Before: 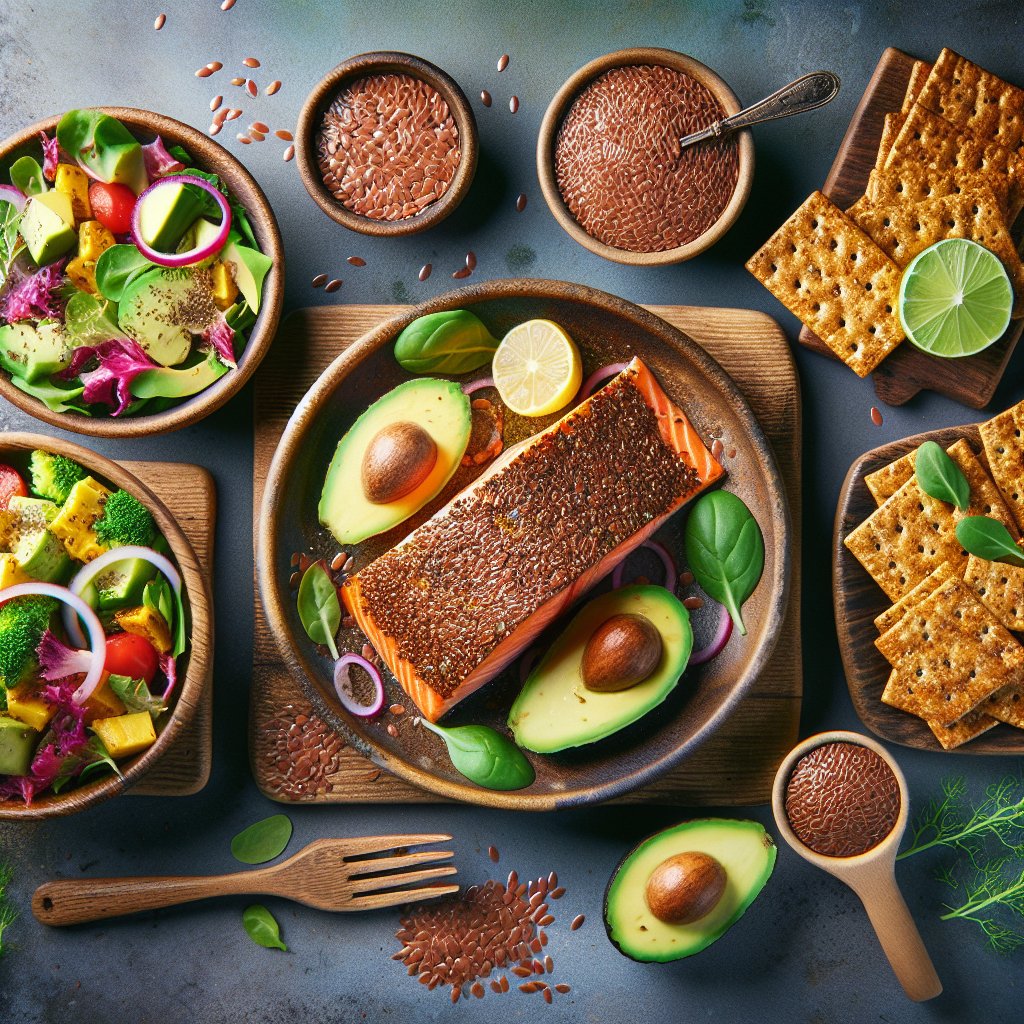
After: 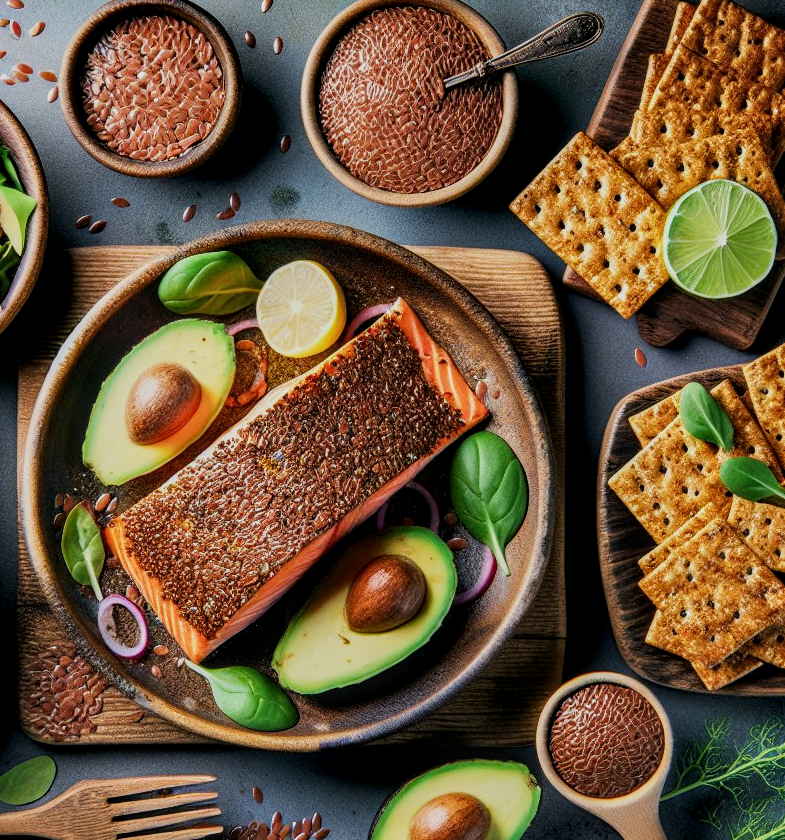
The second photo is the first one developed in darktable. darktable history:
contrast equalizer: octaves 7, y [[0.6 ×6], [0.55 ×6], [0 ×6], [0 ×6], [0 ×6]], mix 0.15
crop: left 23.095%, top 5.827%, bottom 11.854%
filmic rgb: black relative exposure -7.65 EV, white relative exposure 4.56 EV, hardness 3.61, contrast 1.05
local contrast: detail 130%
